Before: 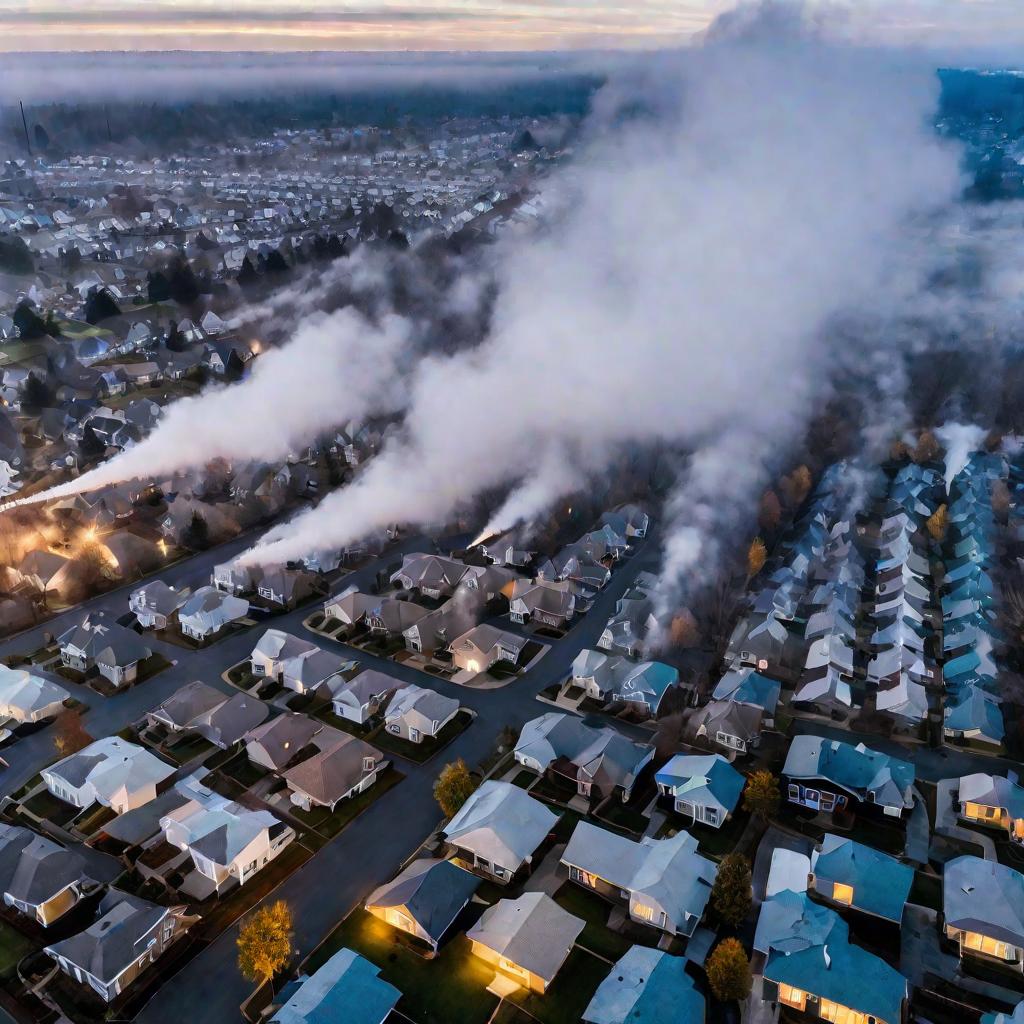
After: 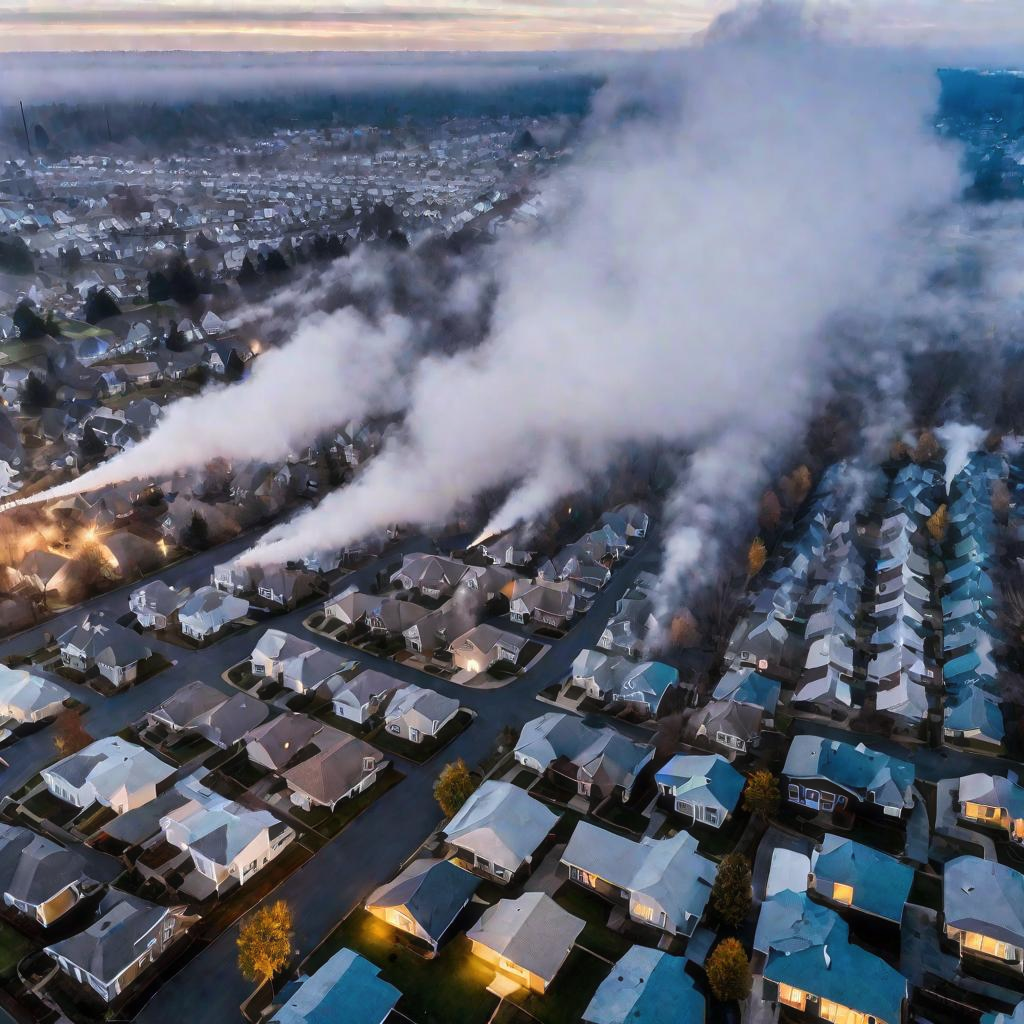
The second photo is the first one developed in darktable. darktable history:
haze removal: strength -0.063, compatibility mode true, adaptive false
